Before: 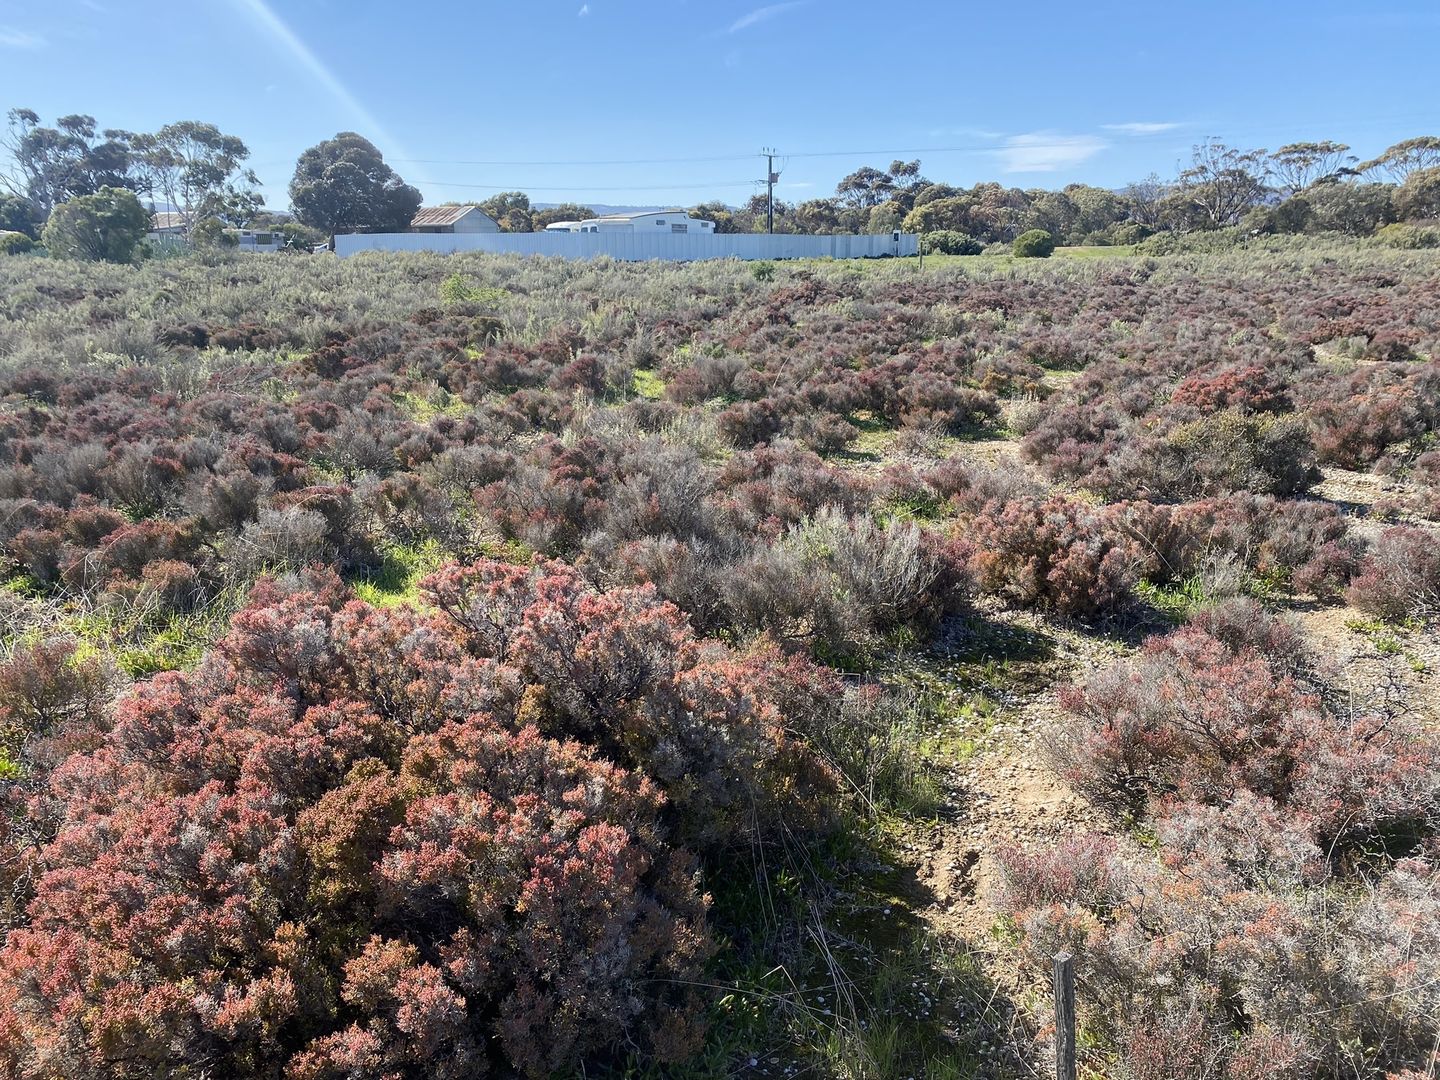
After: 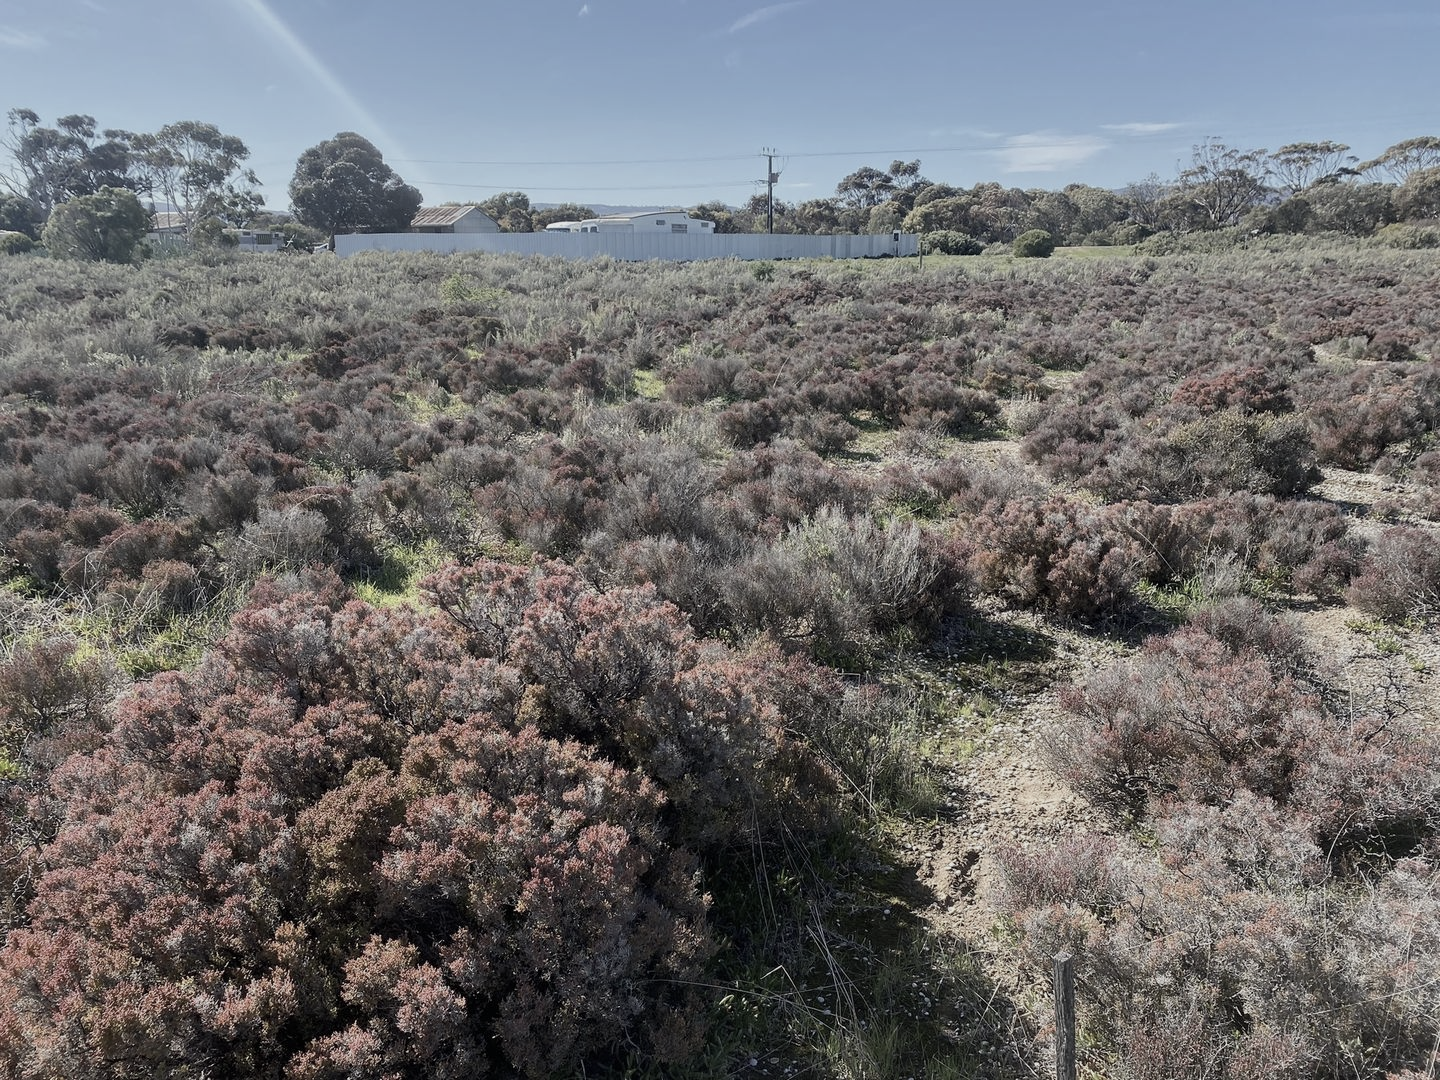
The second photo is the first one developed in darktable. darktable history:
color correction: highlights b* -0.034, saturation 0.506
shadows and highlights: radius 120.28, shadows 21.94, white point adjustment -9.55, highlights -13.47, soften with gaussian
